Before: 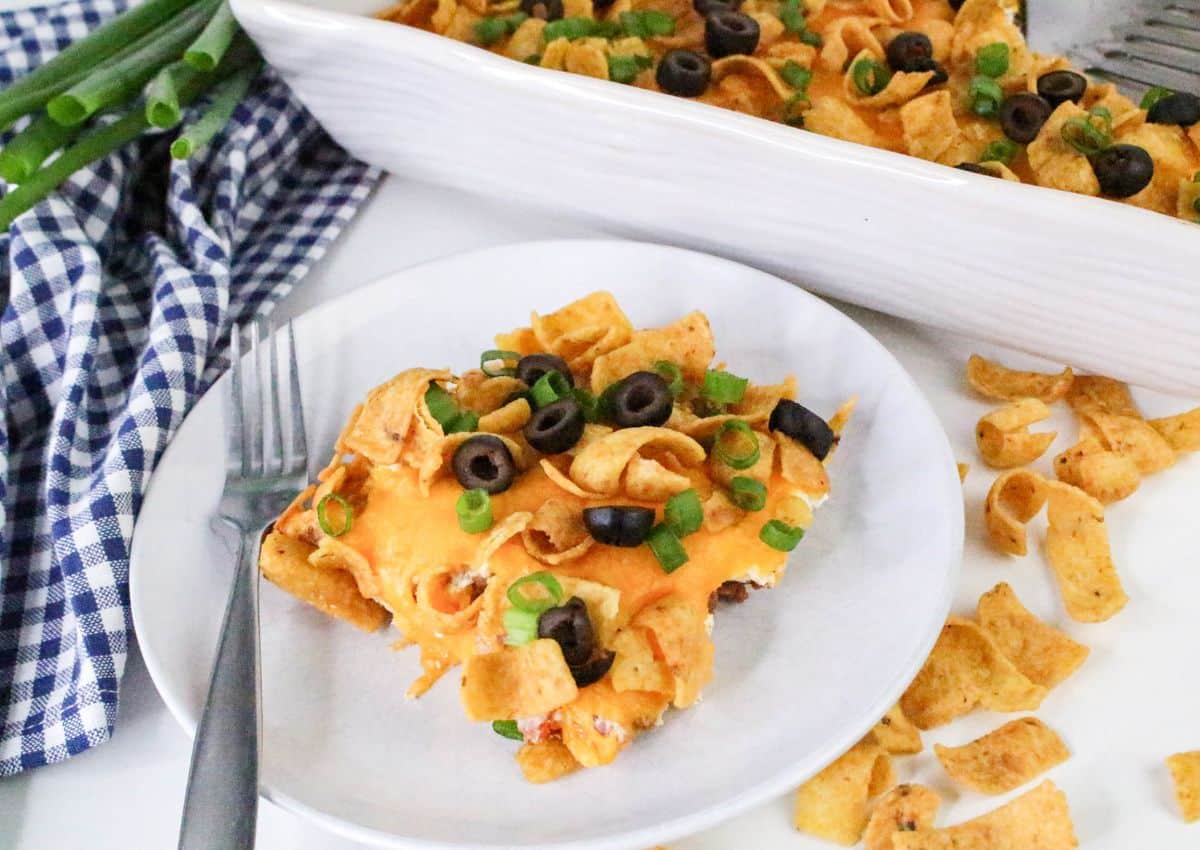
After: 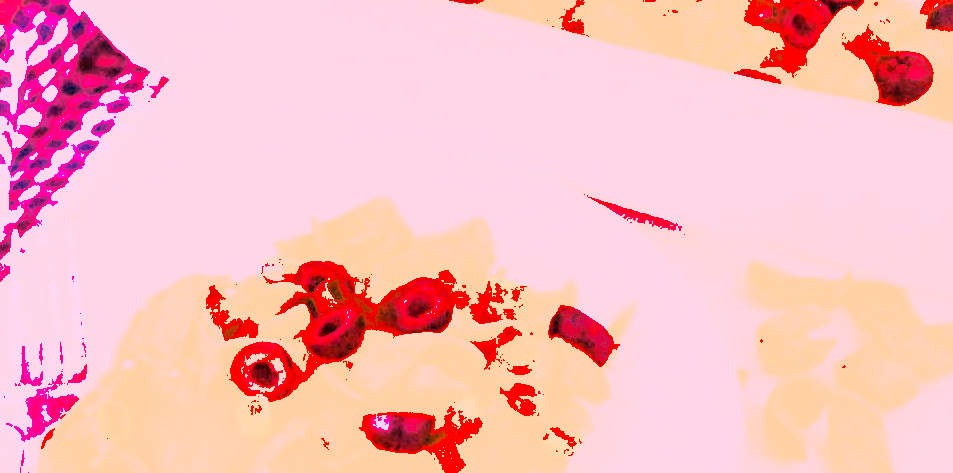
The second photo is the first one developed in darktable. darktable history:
contrast brightness saturation: contrast 0.1, brightness 0.03, saturation 0.09
shadows and highlights: shadows 40, highlights -60
local contrast: mode bilateral grid, contrast 20, coarseness 50, detail 120%, midtone range 0.2
crop: left 18.38%, top 11.092%, right 2.134%, bottom 33.217%
white balance: red 4.26, blue 1.802
